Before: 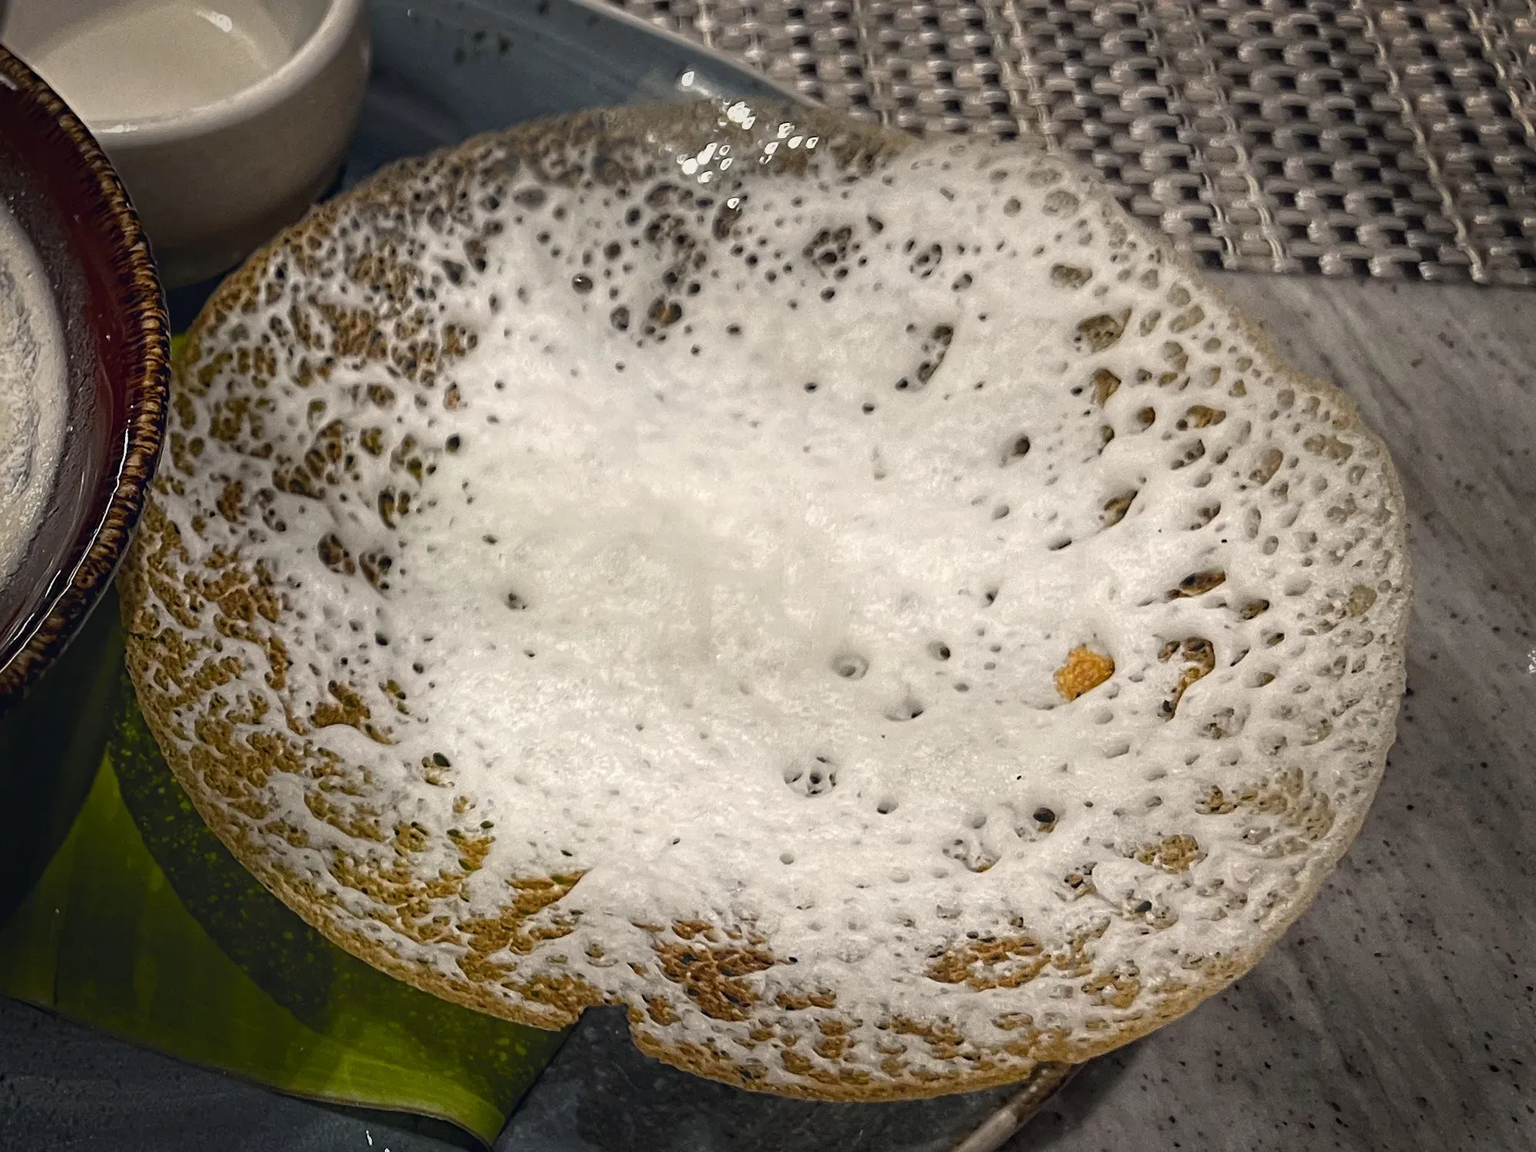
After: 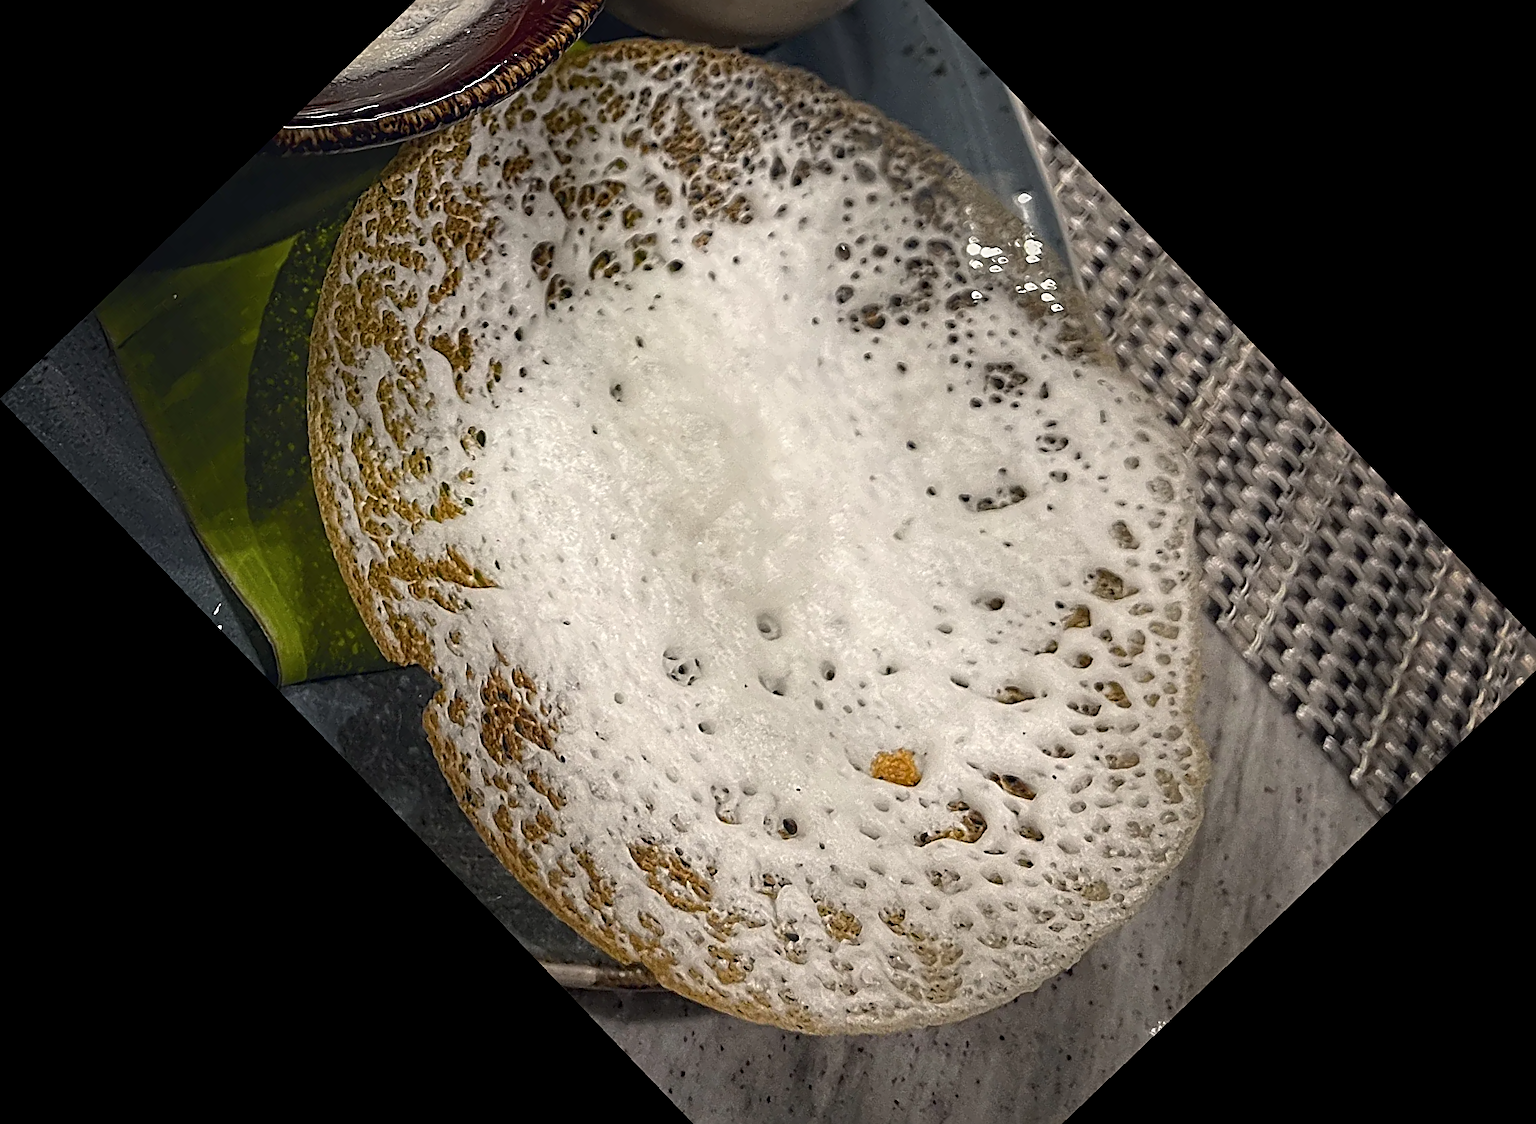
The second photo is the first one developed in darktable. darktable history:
crop and rotate: angle -46.26°, top 16.234%, right 0.912%, bottom 11.704%
shadows and highlights: radius 337.17, shadows 29.01, soften with gaussian
sharpen: radius 2.817, amount 0.715
rotate and perspective: crop left 0, crop top 0
